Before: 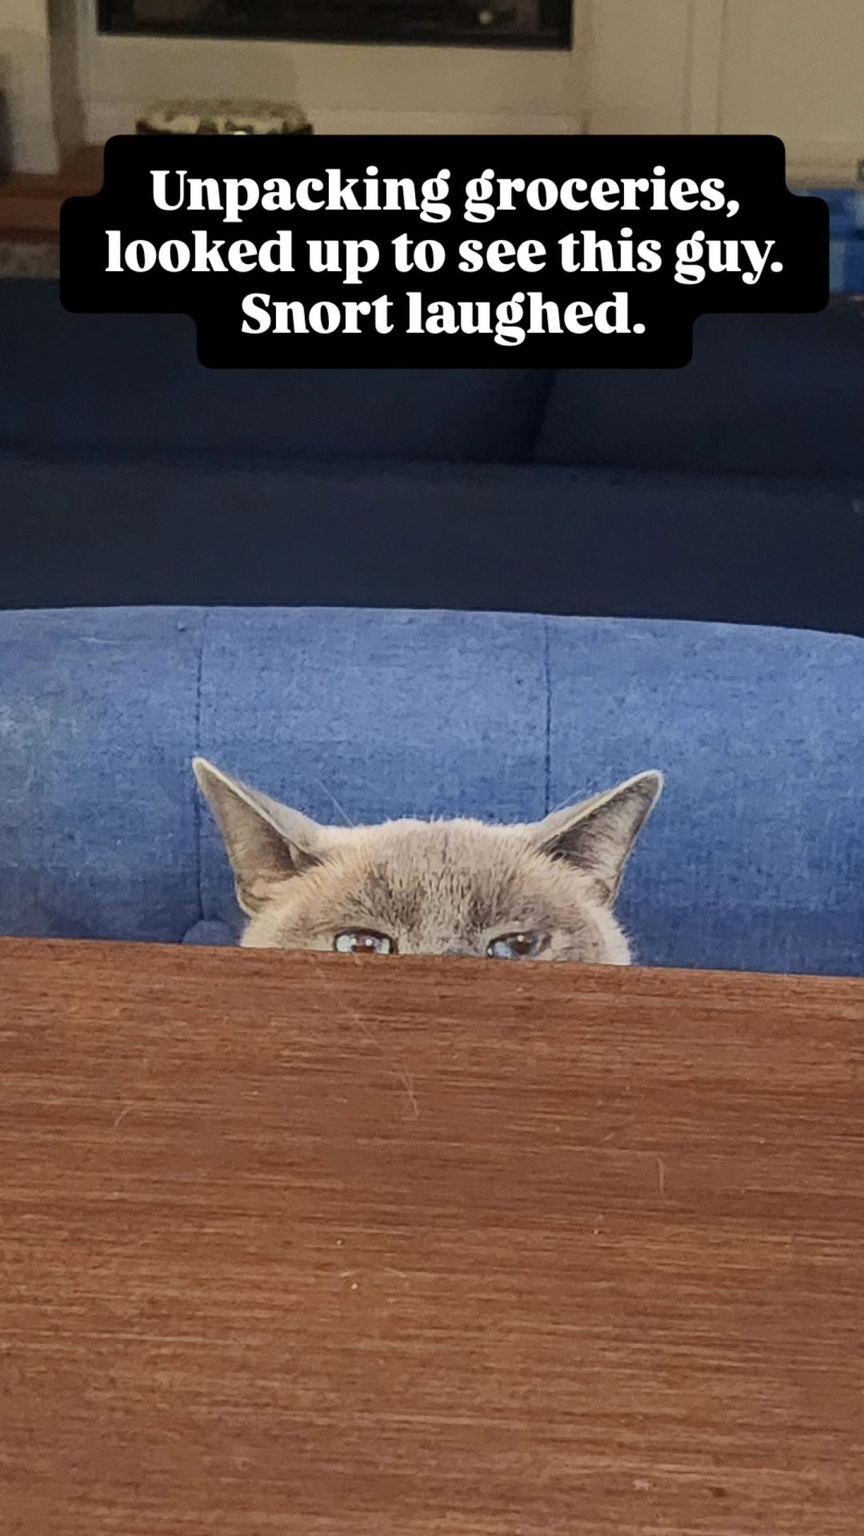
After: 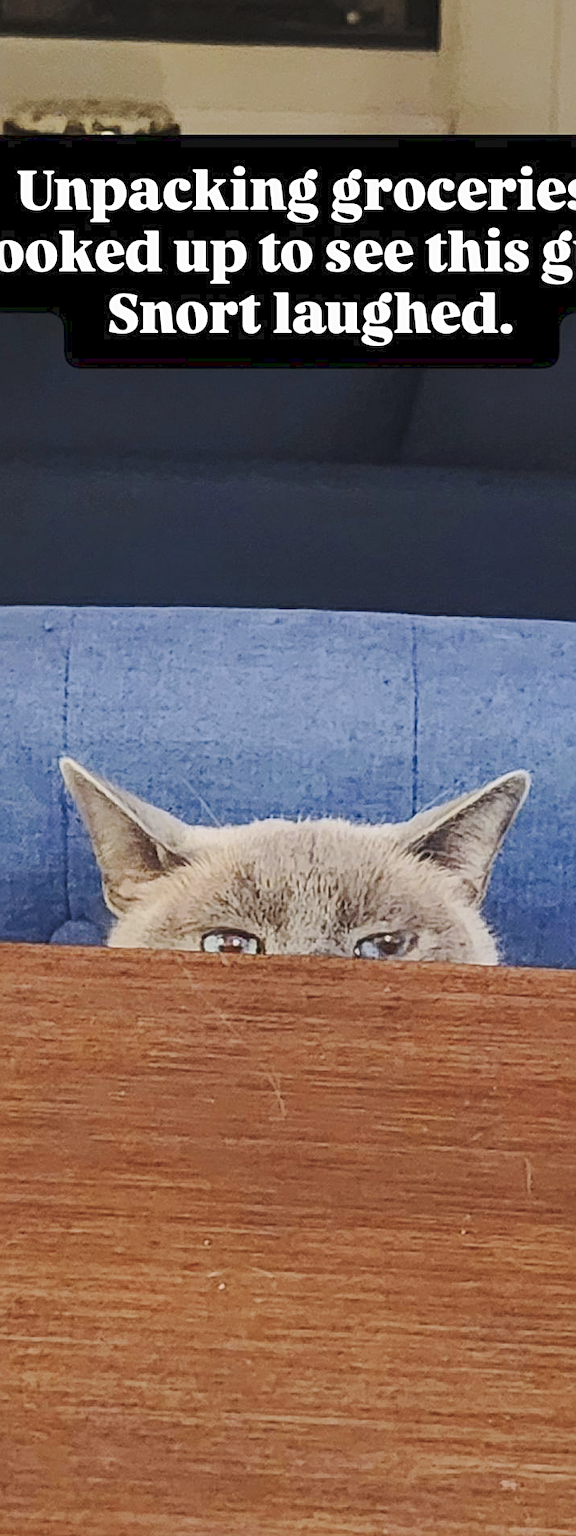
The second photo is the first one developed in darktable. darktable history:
crop and rotate: left 15.446%, right 17.836%
tone curve: curves: ch0 [(0, 0) (0.003, 0.06) (0.011, 0.071) (0.025, 0.085) (0.044, 0.104) (0.069, 0.123) (0.1, 0.146) (0.136, 0.167) (0.177, 0.205) (0.224, 0.248) (0.277, 0.309) (0.335, 0.384) (0.399, 0.467) (0.468, 0.553) (0.543, 0.633) (0.623, 0.698) (0.709, 0.769) (0.801, 0.841) (0.898, 0.912) (1, 1)], preserve colors none
sharpen: on, module defaults
shadows and highlights: shadows 43.71, white point adjustment -1.46, soften with gaussian
